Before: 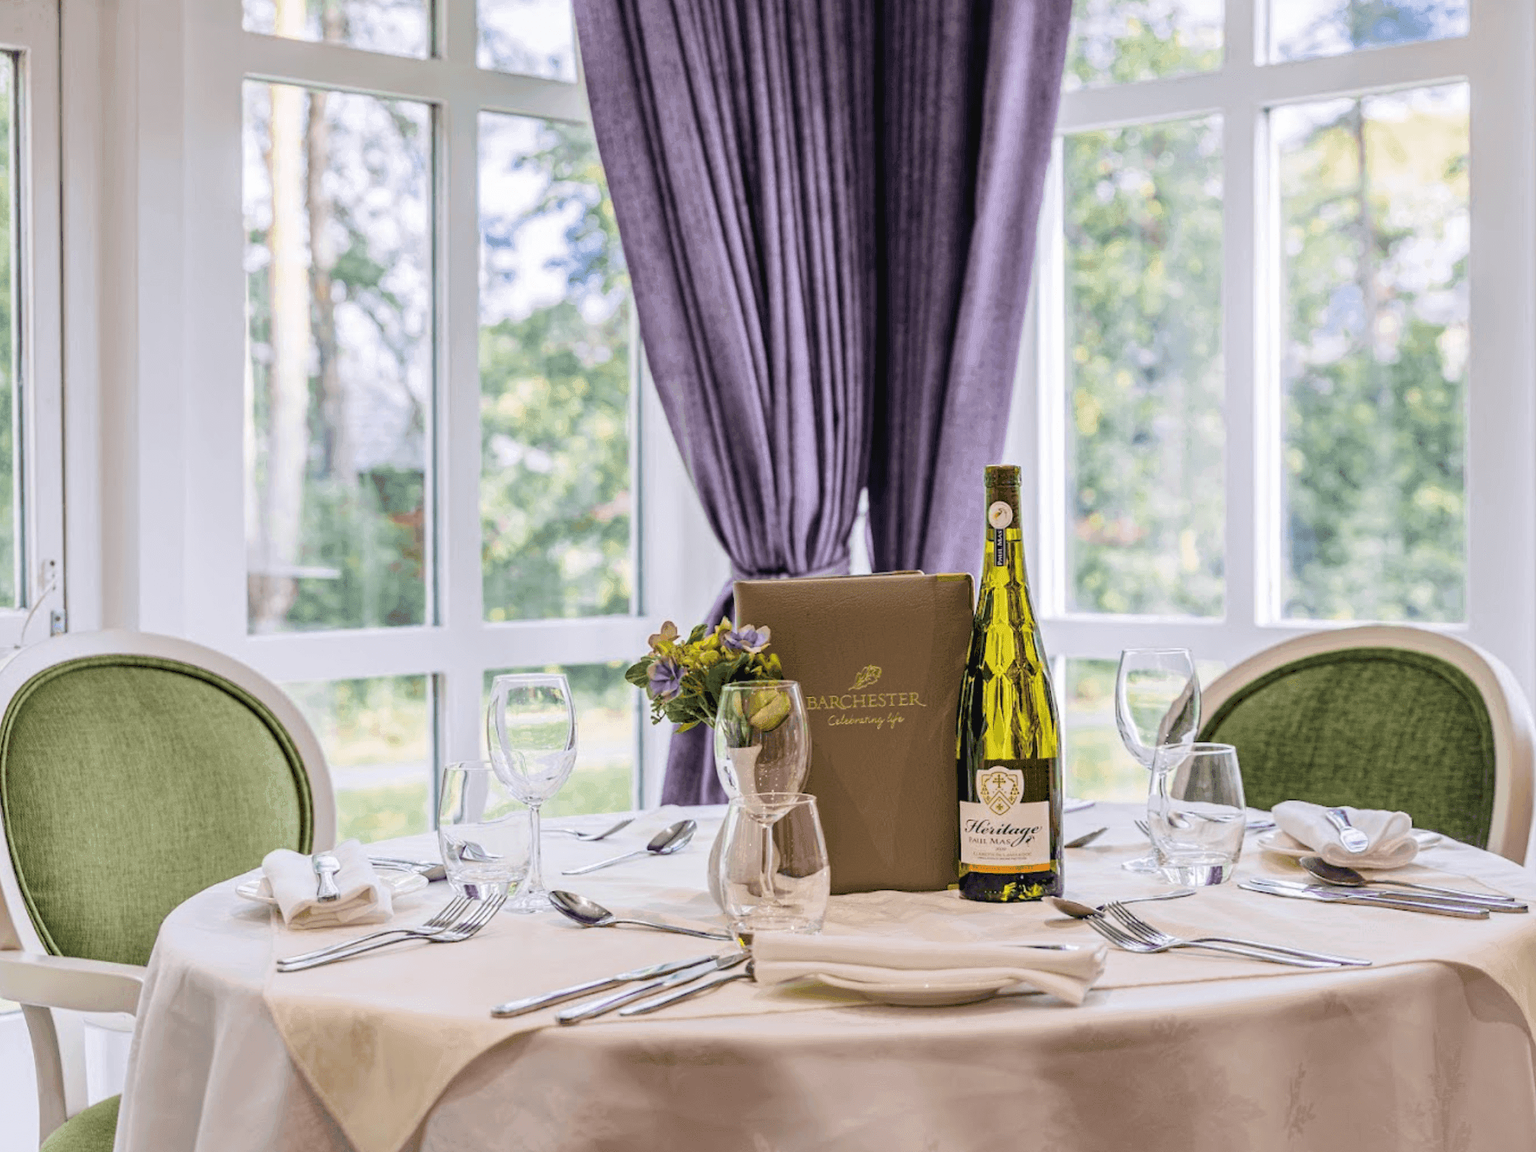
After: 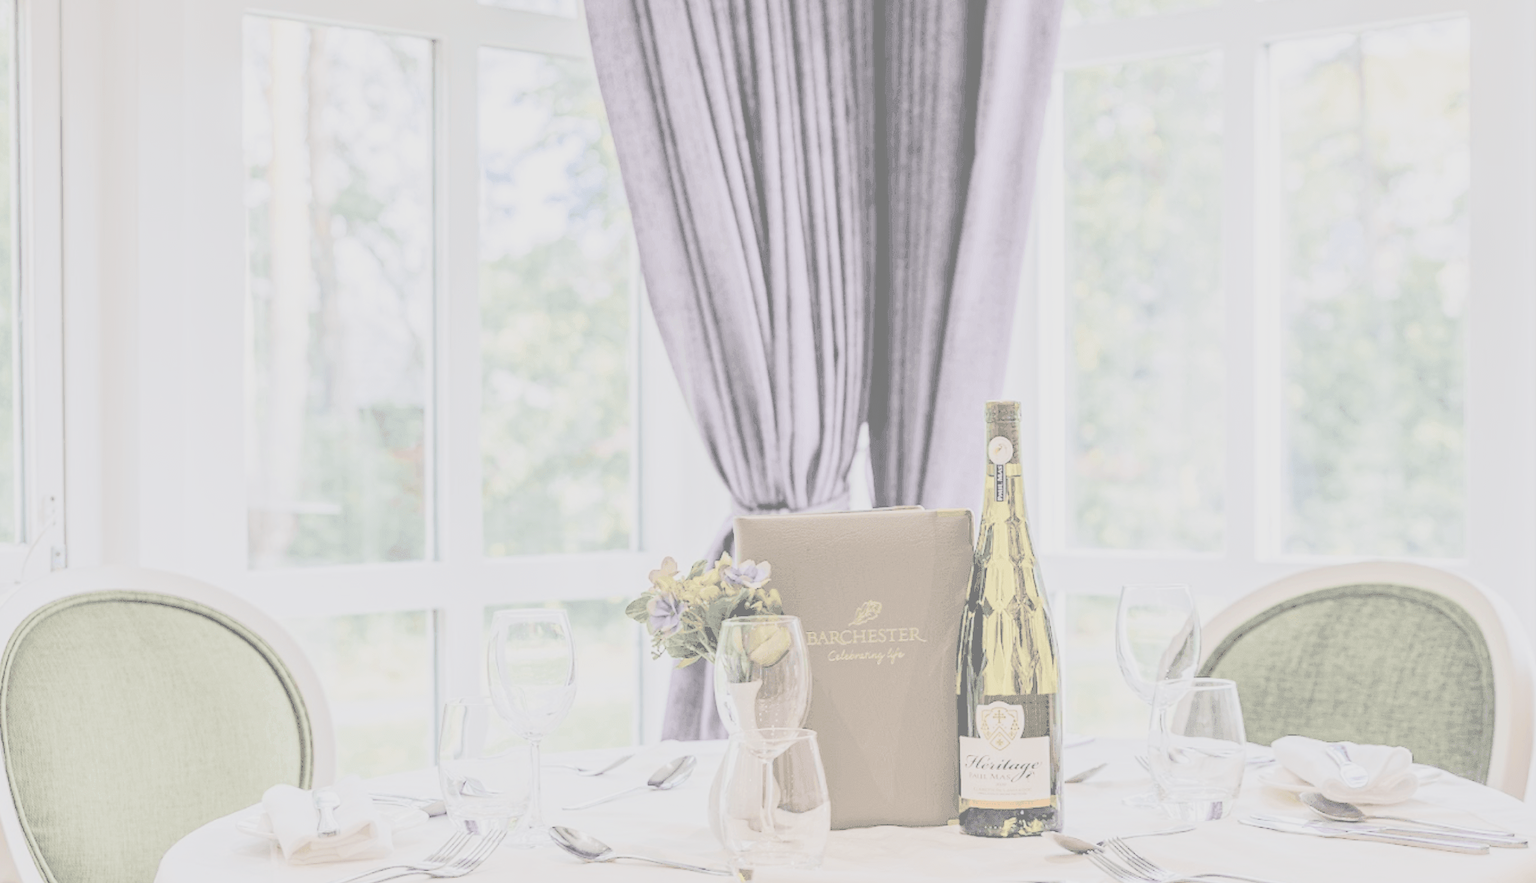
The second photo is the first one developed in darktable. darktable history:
tone curve: curves: ch0 [(0, 0) (0.003, 0.003) (0.011, 0.012) (0.025, 0.026) (0.044, 0.046) (0.069, 0.072) (0.1, 0.104) (0.136, 0.141) (0.177, 0.185) (0.224, 0.234) (0.277, 0.289) (0.335, 0.349) (0.399, 0.415) (0.468, 0.488) (0.543, 0.566) (0.623, 0.649) (0.709, 0.739) (0.801, 0.834) (0.898, 0.923) (1, 1)], preserve colors none
crop: top 5.667%, bottom 17.637%
contrast brightness saturation: contrast -0.32, brightness 0.75, saturation -0.78
filmic rgb: middle gray luminance 18.42%, black relative exposure -9 EV, white relative exposure 3.75 EV, threshold 6 EV, target black luminance 0%, hardness 4.85, latitude 67.35%, contrast 0.955, highlights saturation mix 20%, shadows ↔ highlights balance 21.36%, add noise in highlights 0, preserve chrominance luminance Y, color science v3 (2019), use custom middle-gray values true, iterations of high-quality reconstruction 0, contrast in highlights soft, enable highlight reconstruction true
color balance rgb: perceptual saturation grading › global saturation 25%, perceptual brilliance grading › mid-tones 10%, perceptual brilliance grading › shadows 15%, global vibrance 20%
tone equalizer: on, module defaults
